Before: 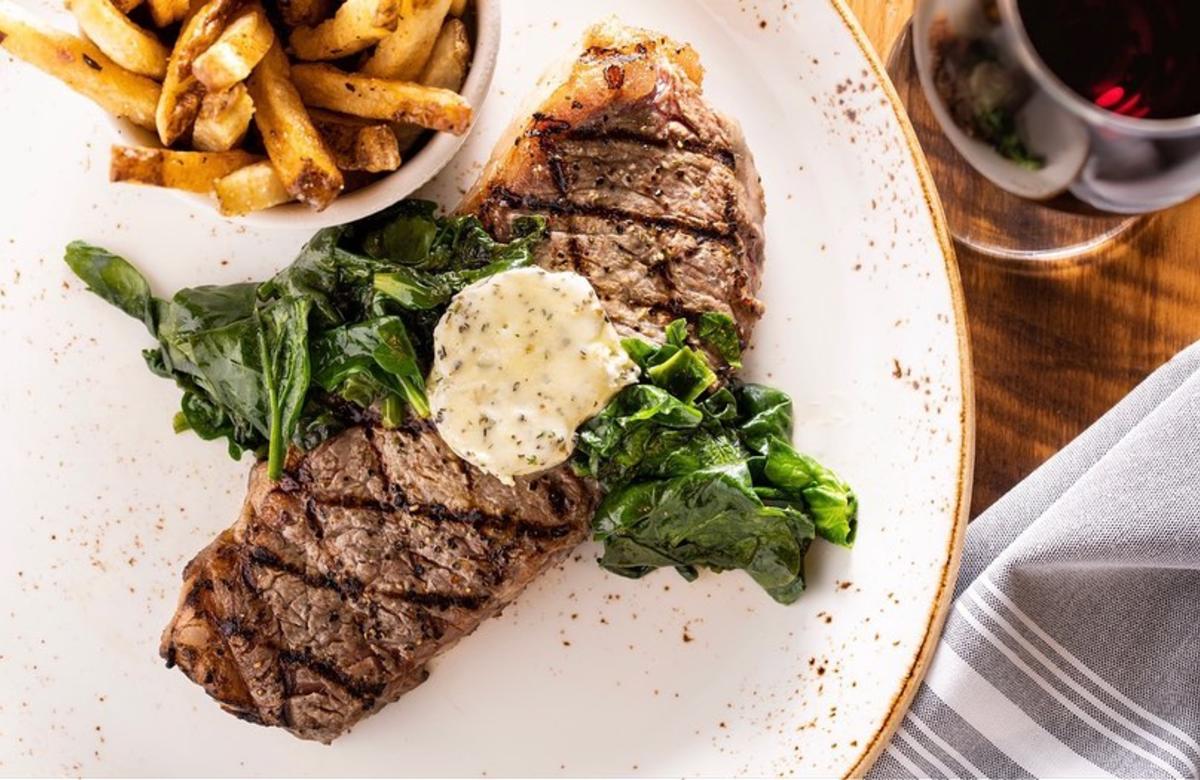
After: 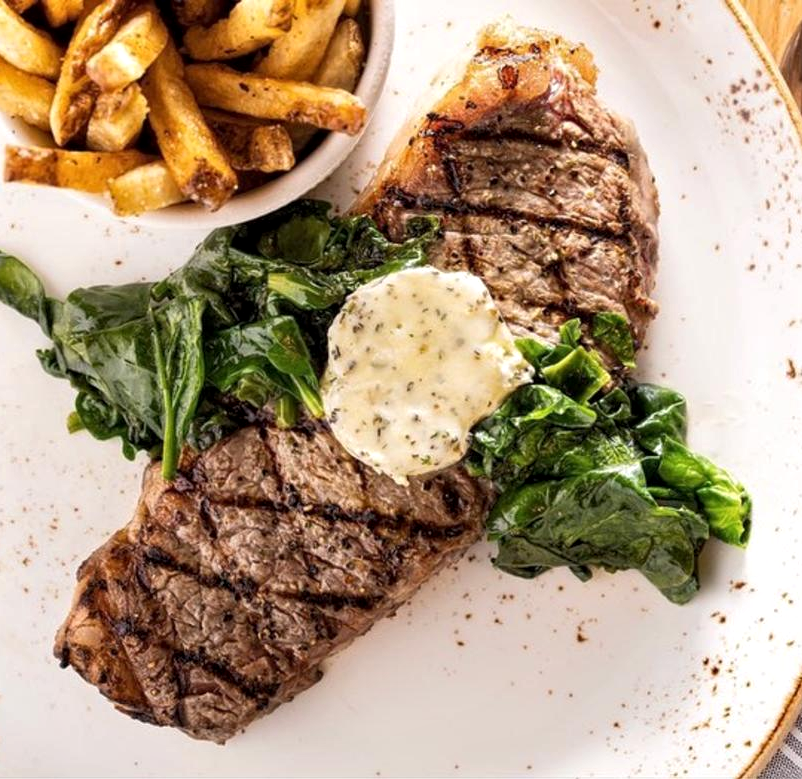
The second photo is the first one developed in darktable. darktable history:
crop and rotate: left 8.858%, right 24.281%
tone equalizer: on, module defaults
local contrast: highlights 105%, shadows 98%, detail 131%, midtone range 0.2
